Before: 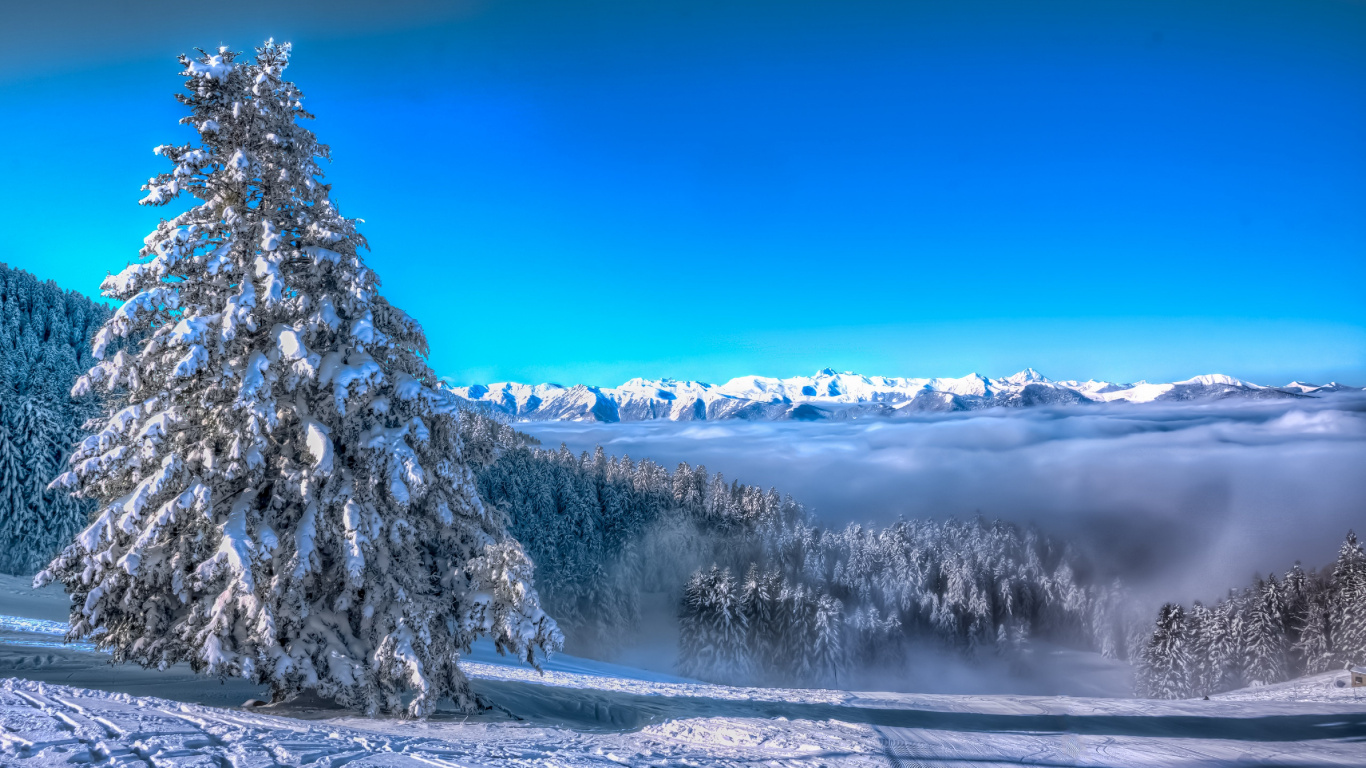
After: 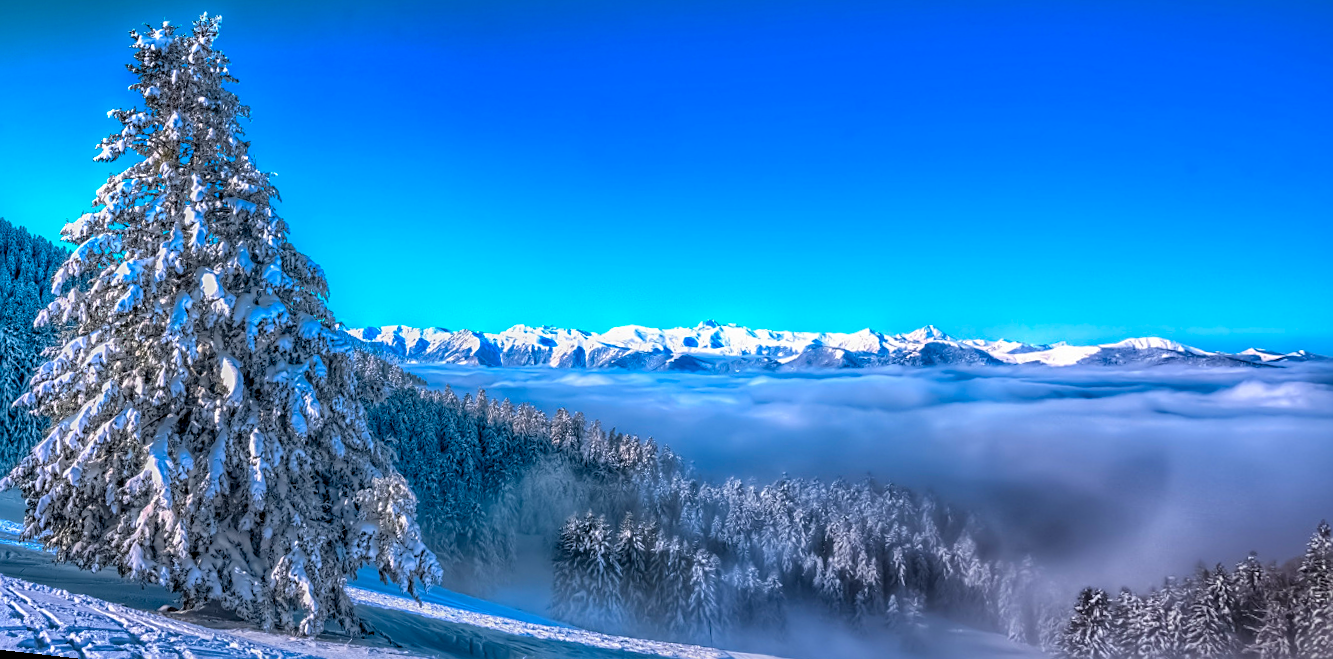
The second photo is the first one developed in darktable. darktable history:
color balance rgb: linear chroma grading › global chroma 15%, perceptual saturation grading › global saturation 30%
rotate and perspective: rotation 1.69°, lens shift (vertical) -0.023, lens shift (horizontal) -0.291, crop left 0.025, crop right 0.988, crop top 0.092, crop bottom 0.842
sharpen: on, module defaults
